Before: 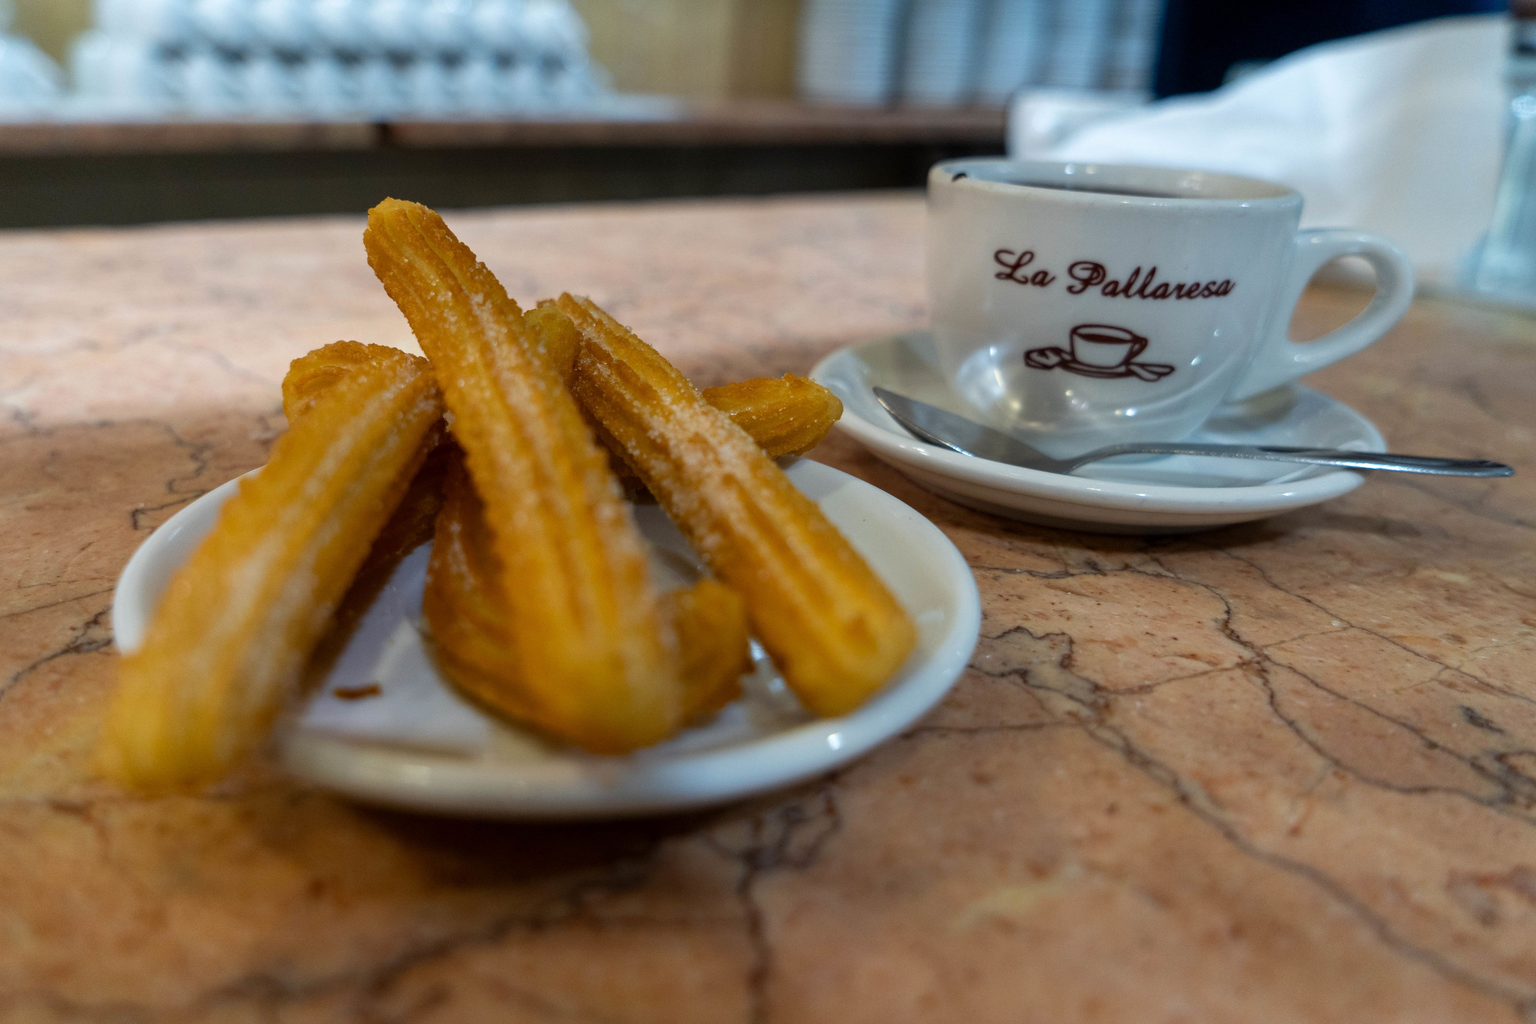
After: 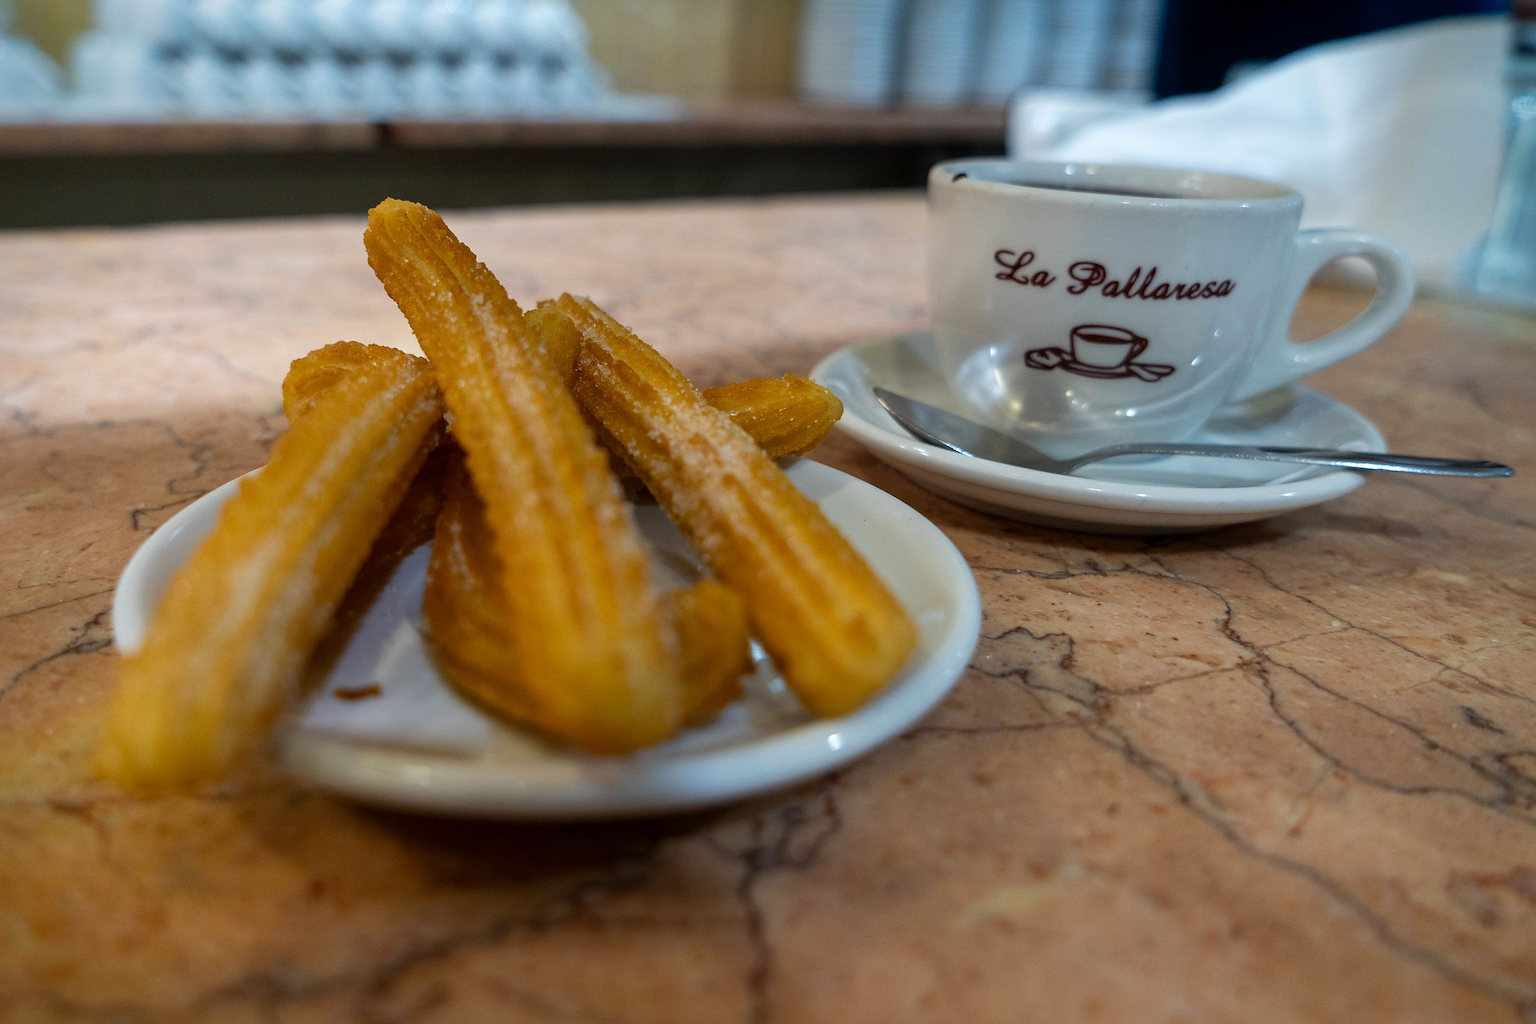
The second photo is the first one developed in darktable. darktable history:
vignetting: fall-off start 88.53%, fall-off radius 44.2%, saturation 0.376, width/height ratio 1.161
sharpen: on, module defaults
